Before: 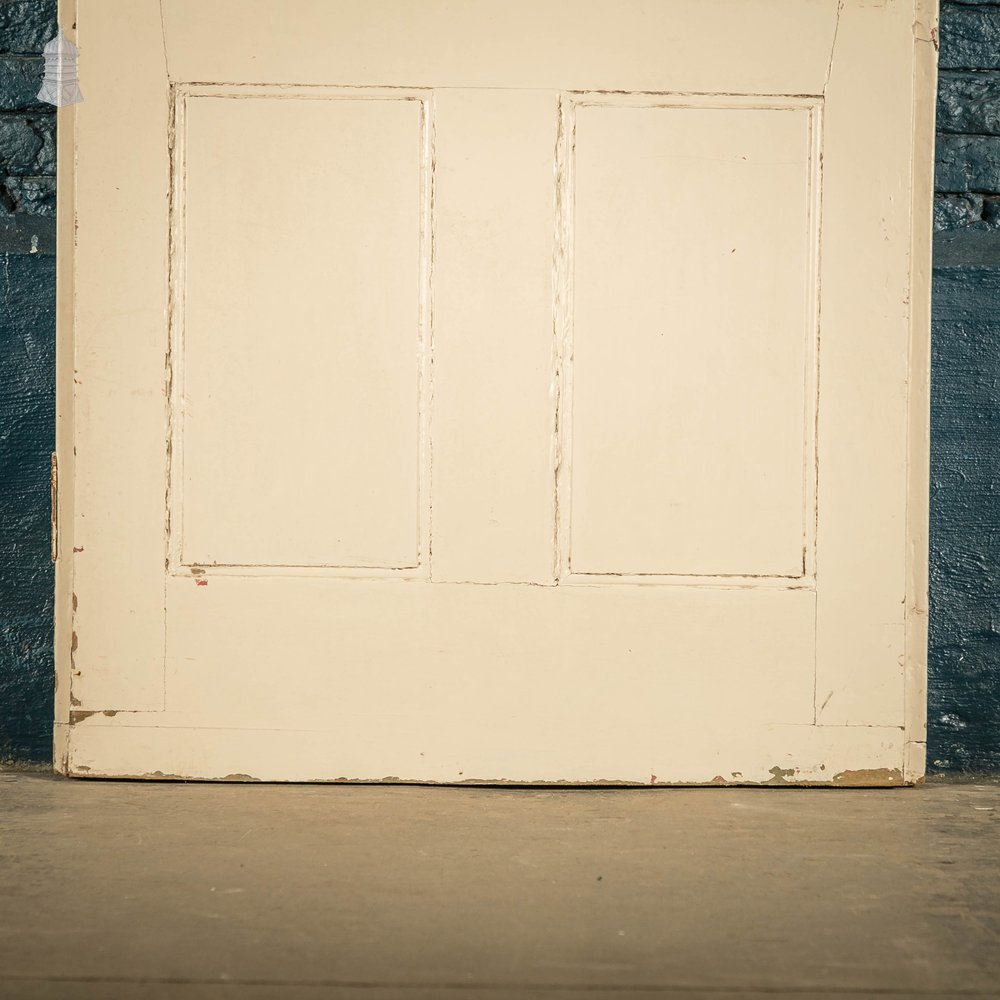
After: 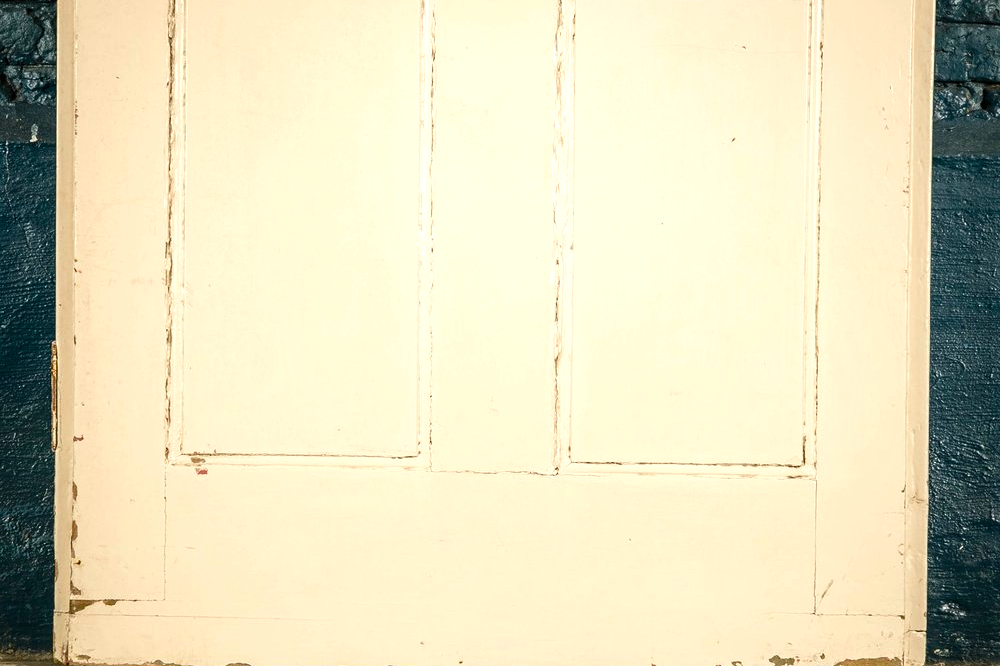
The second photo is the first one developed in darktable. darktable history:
crop: top 11.166%, bottom 22.168%
color balance rgb: shadows lift › luminance -20%, power › hue 72.24°, highlights gain › luminance 15%, global offset › hue 171.6°, perceptual saturation grading › global saturation 14.09%, perceptual saturation grading › highlights -25%, perceptual saturation grading › shadows 25%, global vibrance 25%, contrast 10%
